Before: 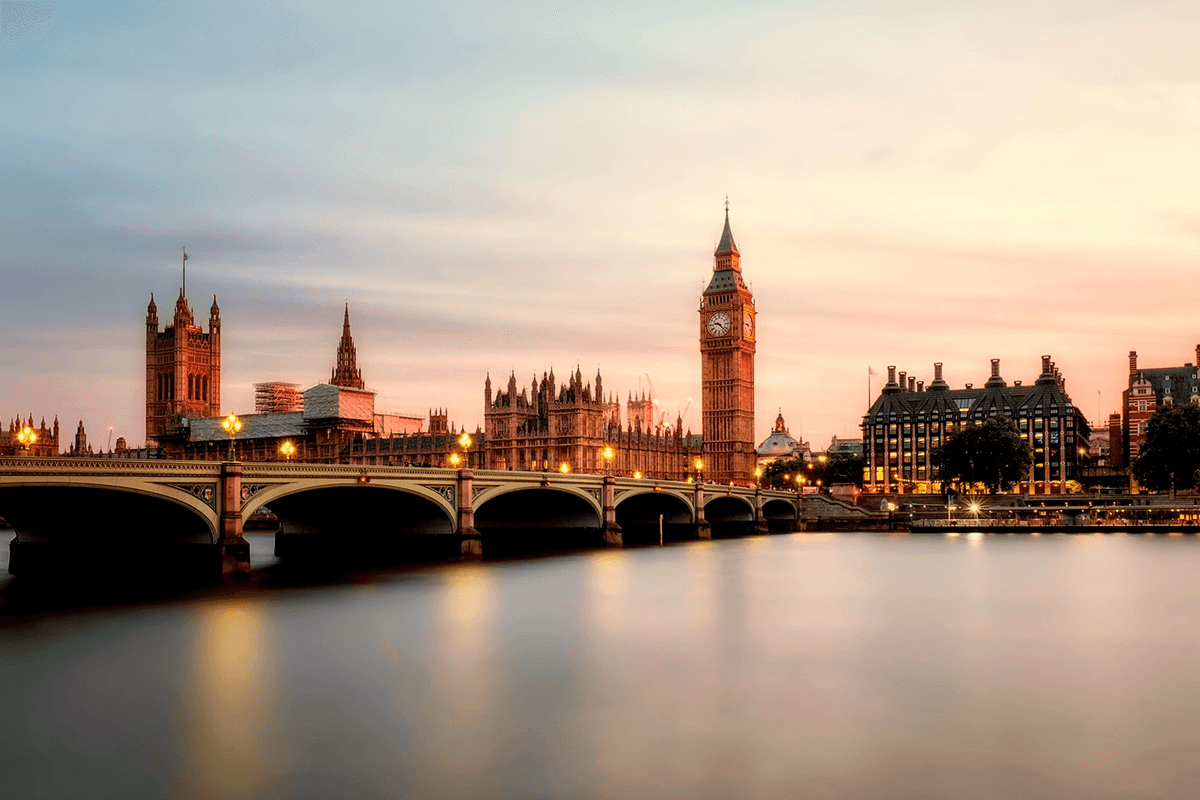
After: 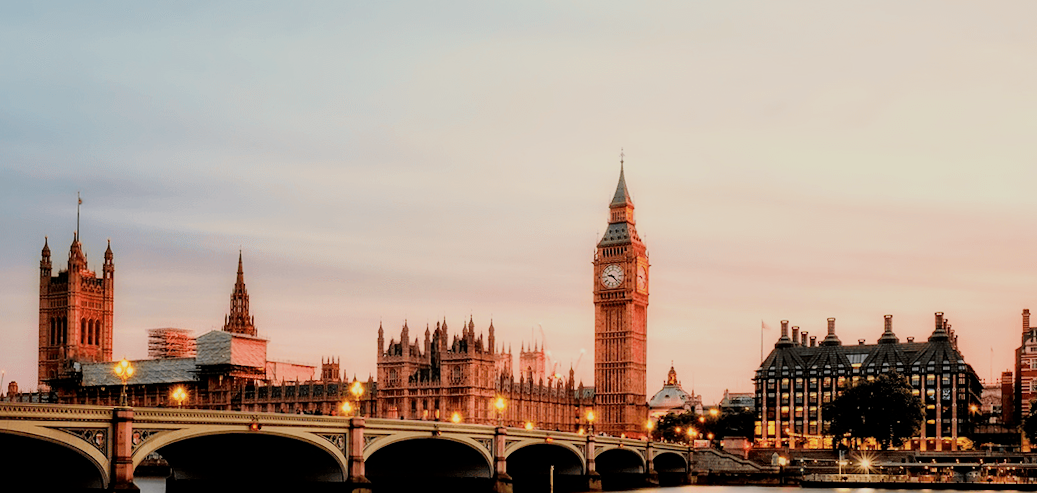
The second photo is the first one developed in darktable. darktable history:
exposure: black level correction 0.001, exposure 0.5 EV, compensate exposure bias true, compensate highlight preservation false
crop and rotate: left 9.345%, top 7.22%, right 4.982%, bottom 32.331%
tone equalizer: on, module defaults
rotate and perspective: rotation 0.8°, automatic cropping off
filmic rgb: black relative exposure -6.98 EV, white relative exposure 5.63 EV, hardness 2.86
